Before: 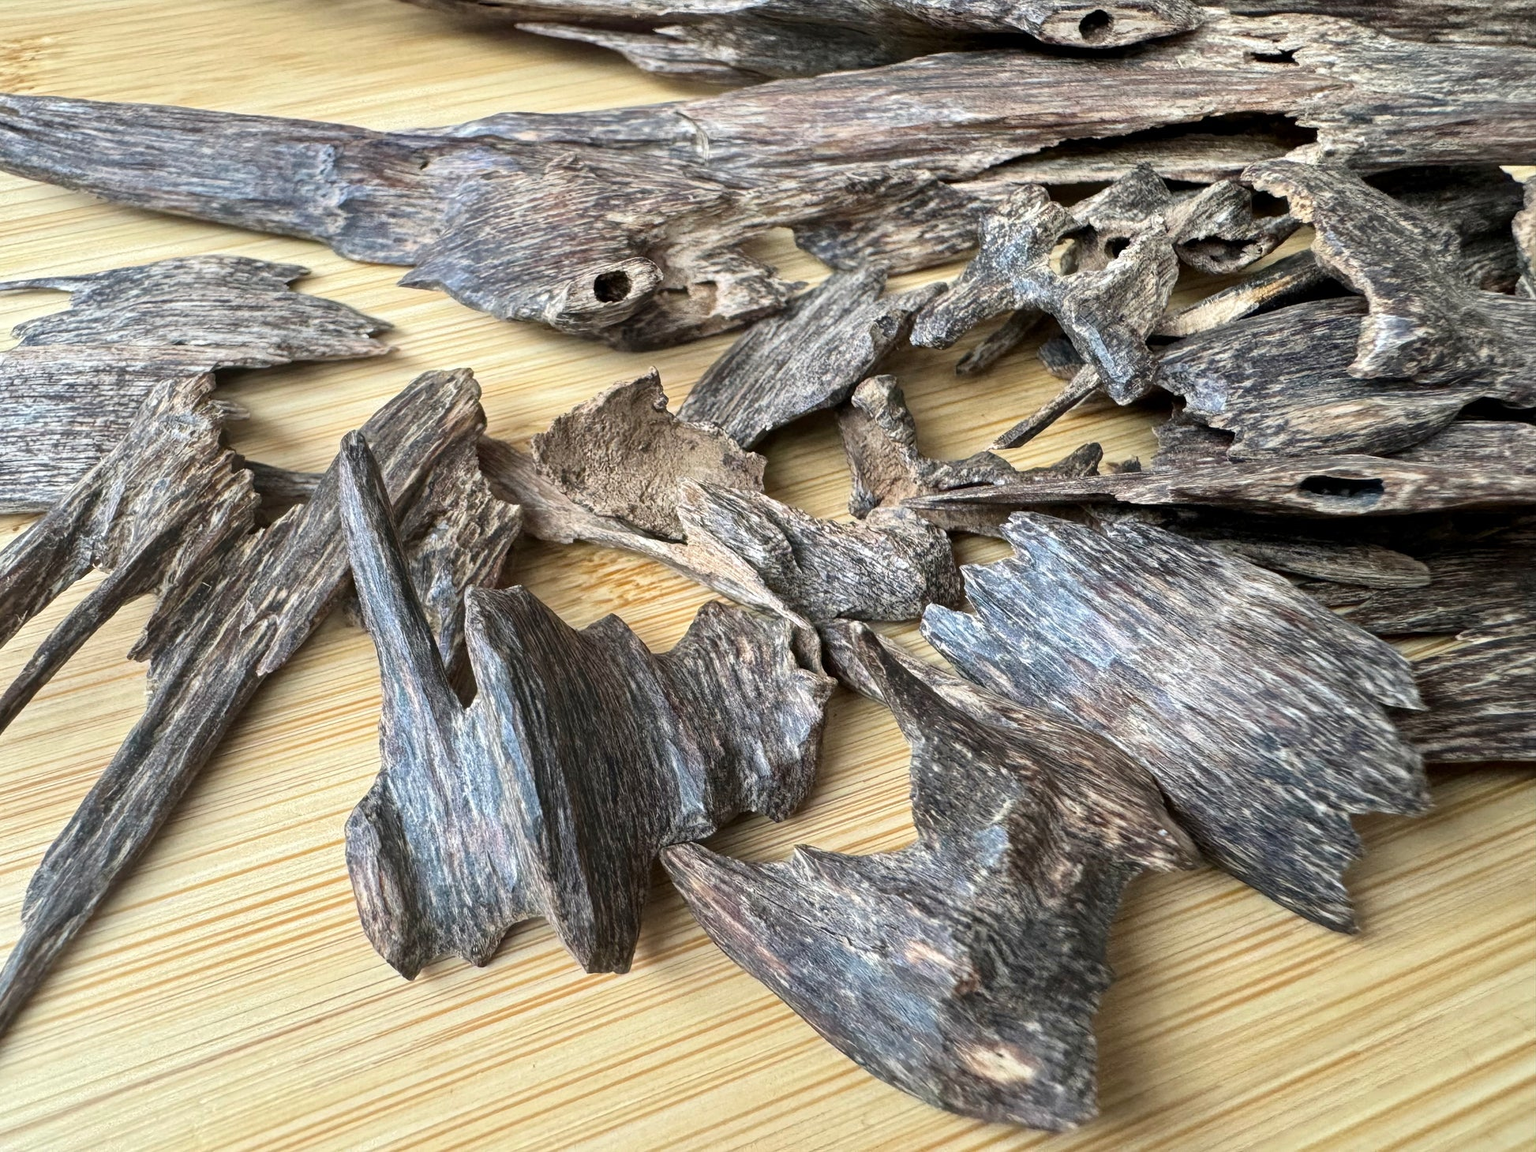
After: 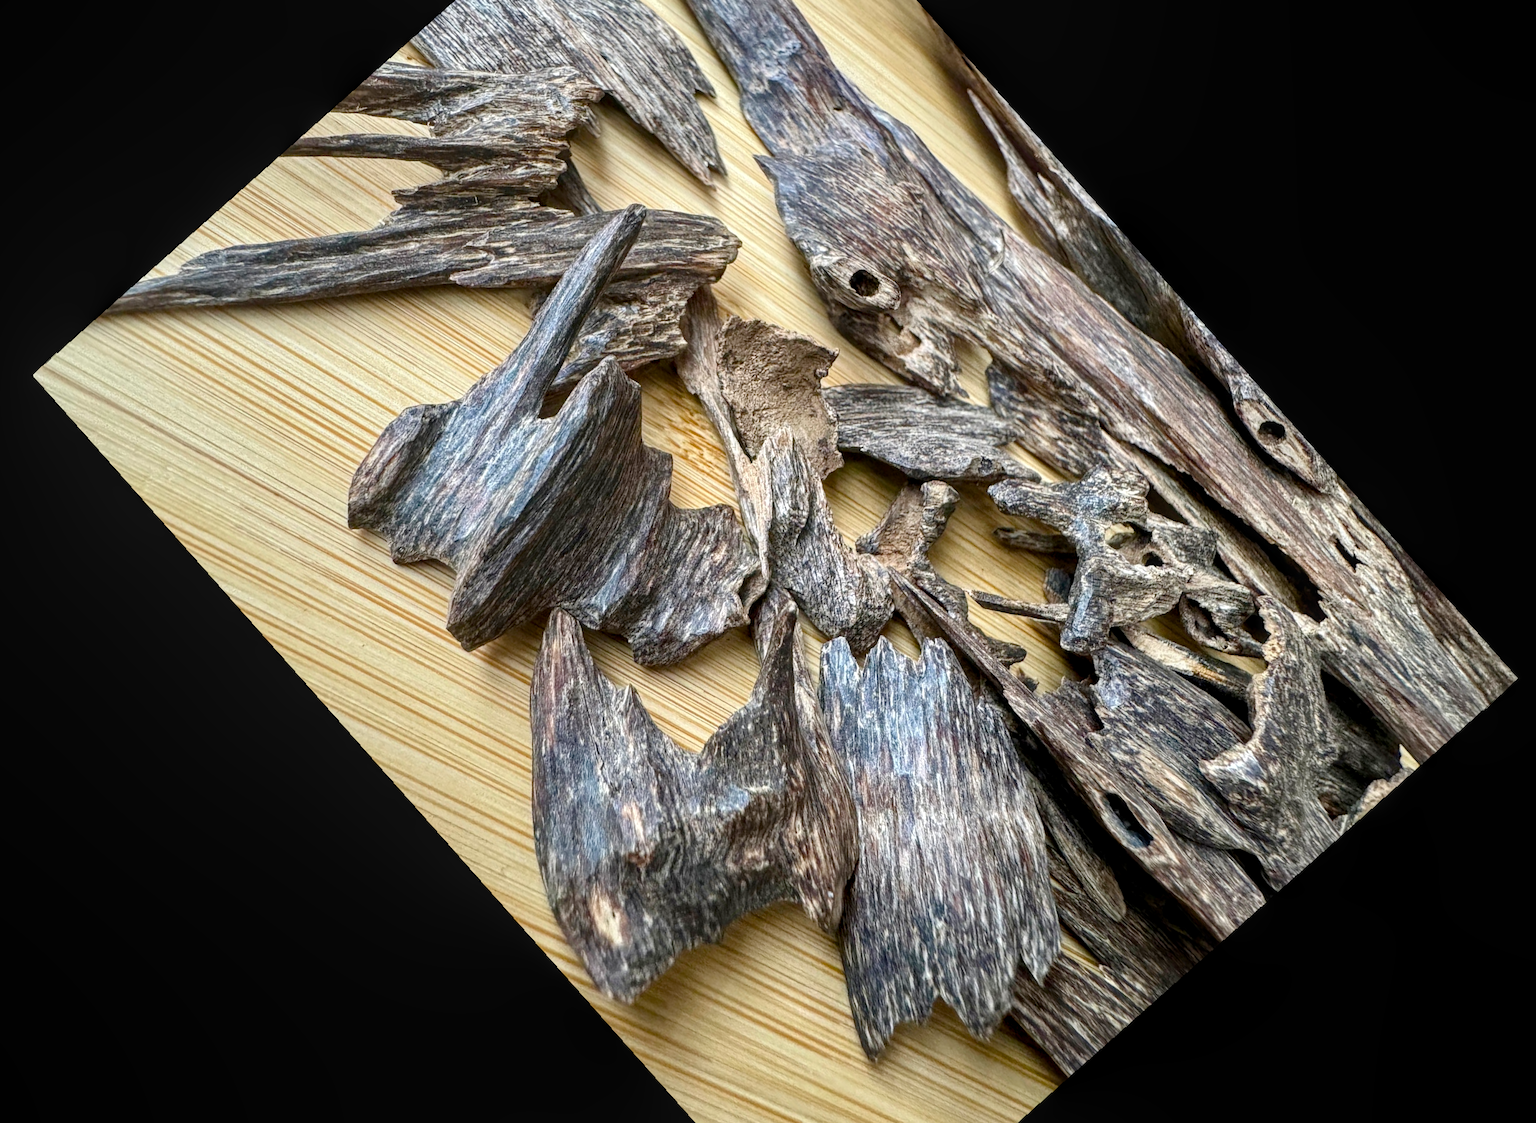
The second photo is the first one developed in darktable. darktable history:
color balance rgb: perceptual saturation grading › global saturation 20%, perceptual saturation grading › highlights -25%, perceptual saturation grading › shadows 50%
local contrast: on, module defaults
rotate and perspective: rotation 2.17°, automatic cropping off
crop and rotate: angle -46.26°, top 16.234%, right 0.912%, bottom 11.704%
